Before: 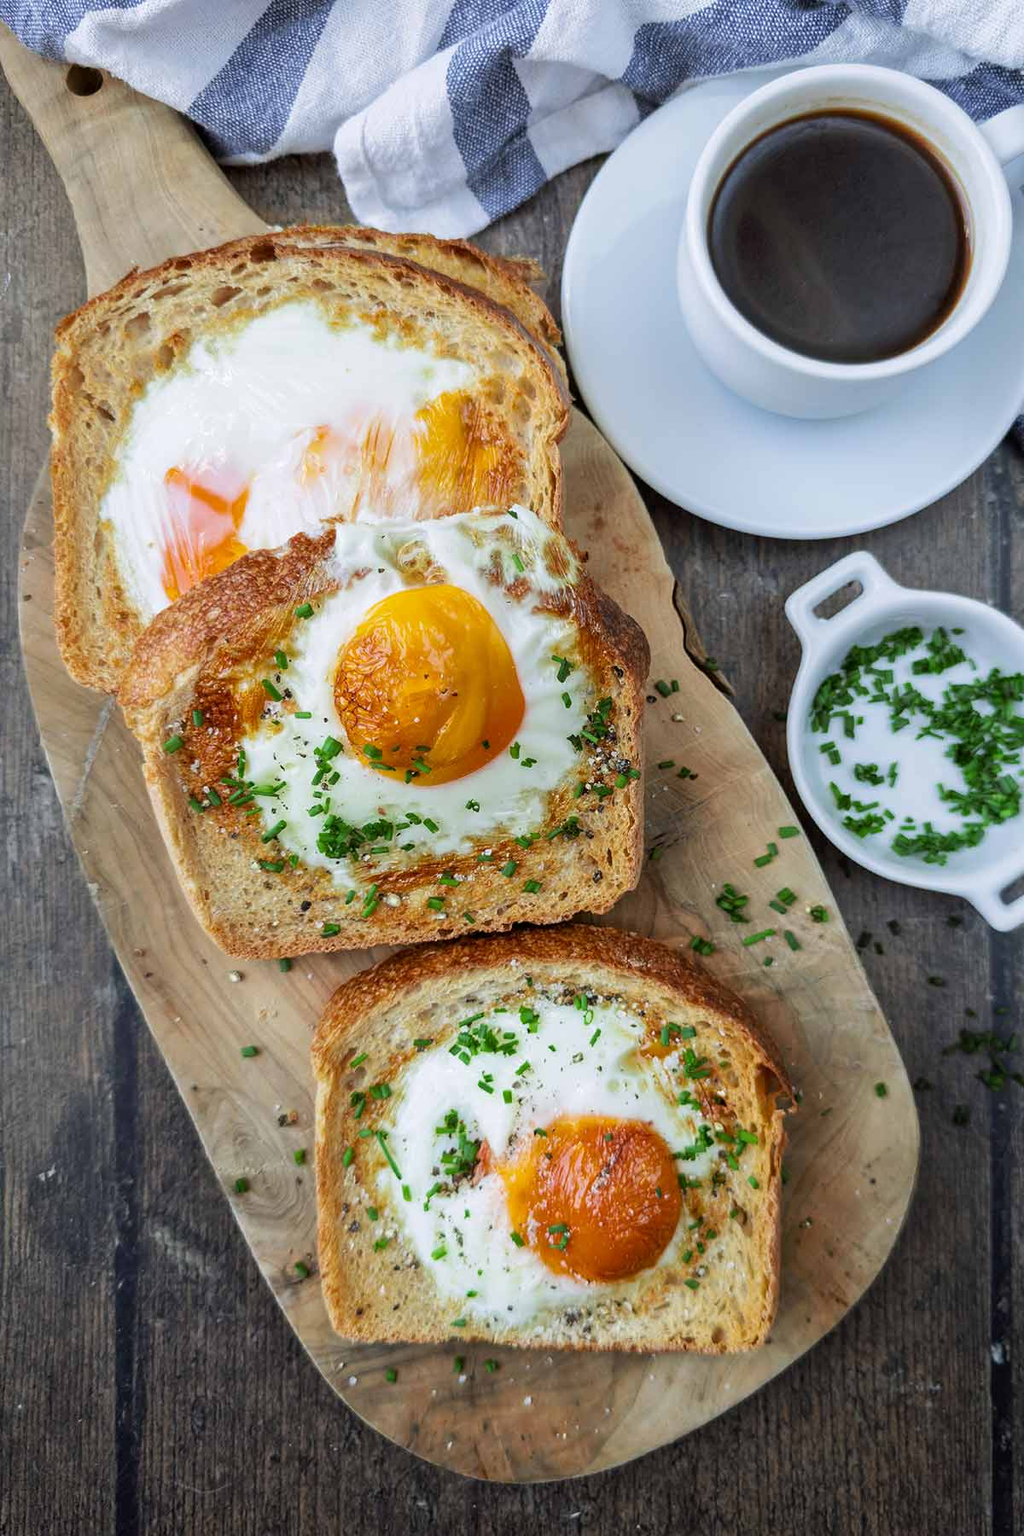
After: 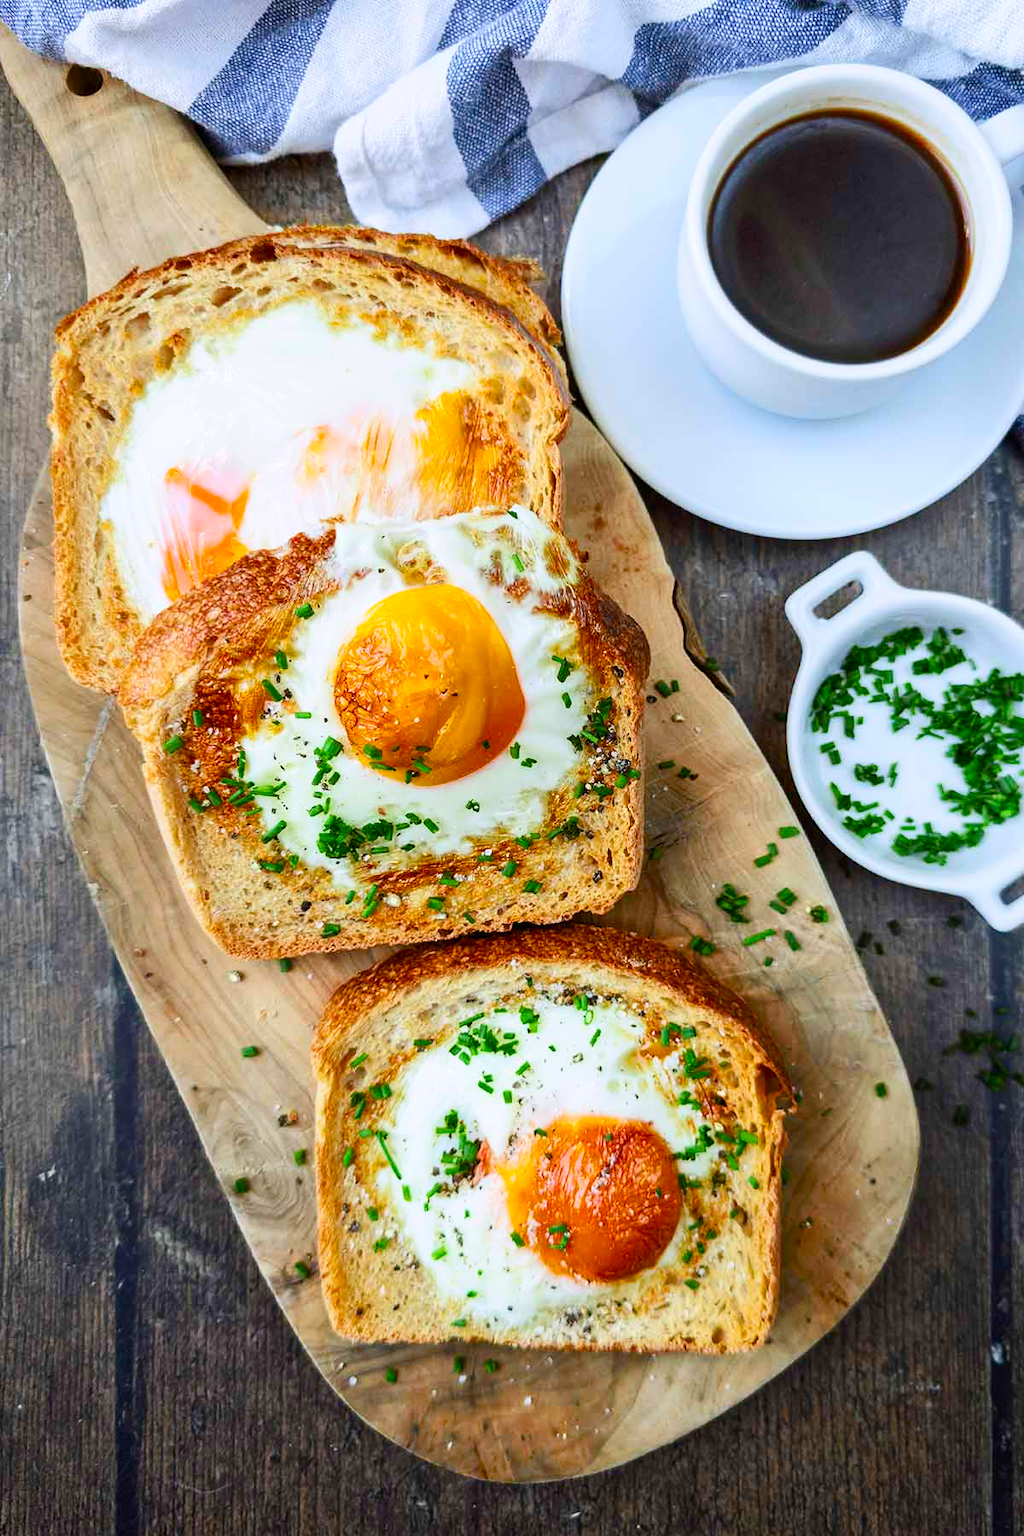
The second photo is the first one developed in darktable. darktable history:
contrast brightness saturation: contrast 0.23, brightness 0.1, saturation 0.29
color balance rgb: perceptual saturation grading › global saturation 20%, perceptual saturation grading › highlights -25%, perceptual saturation grading › shadows 25%
